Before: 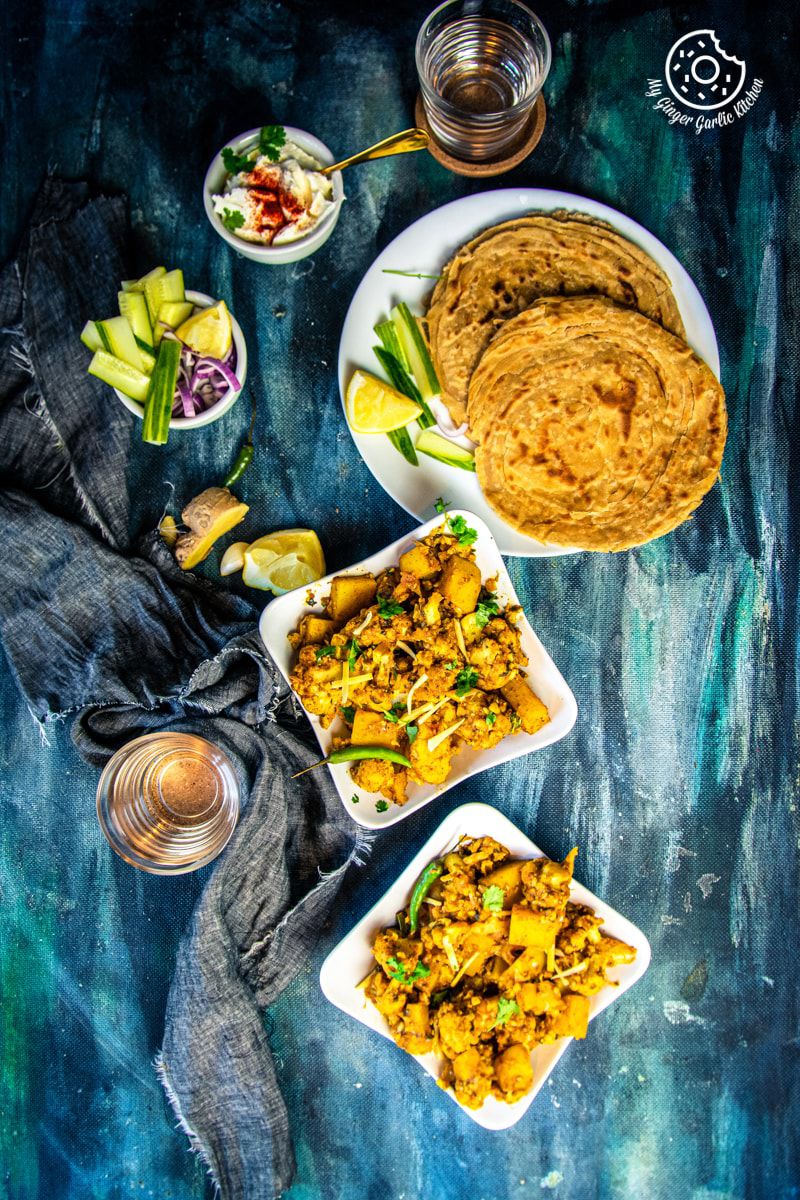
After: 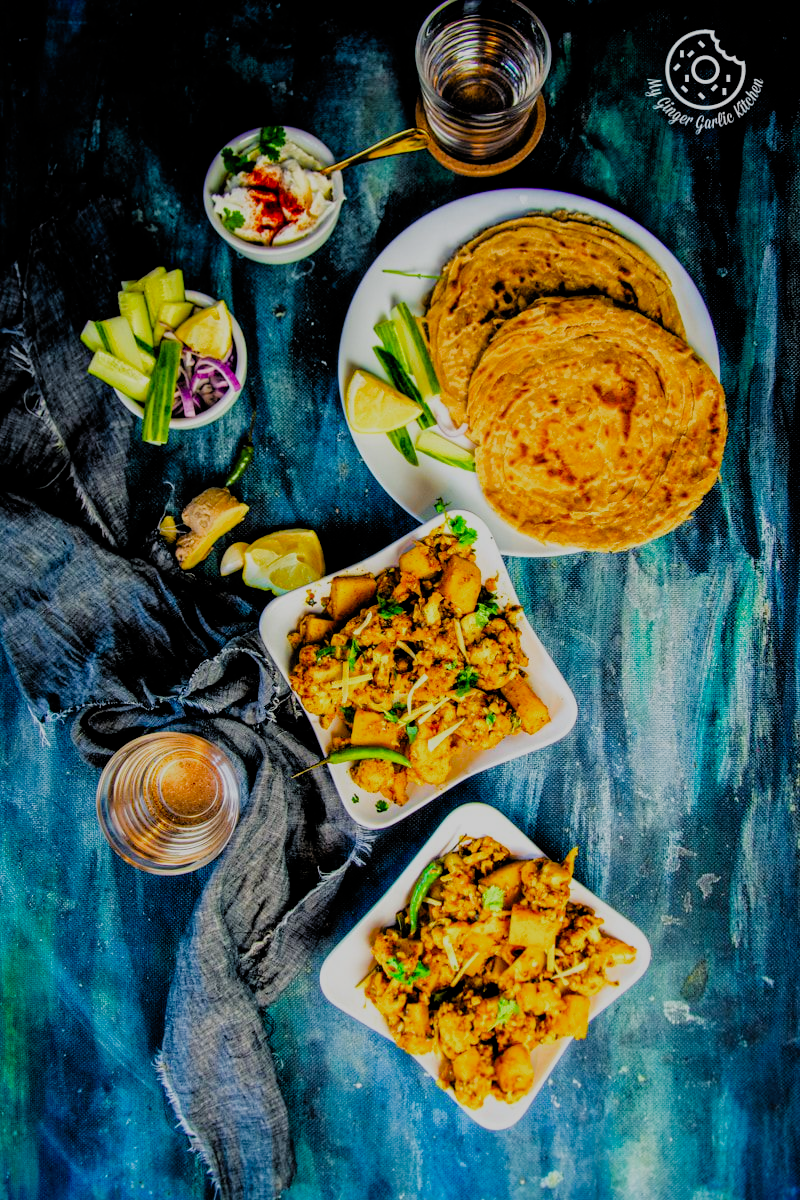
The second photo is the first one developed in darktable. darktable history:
filmic rgb: black relative exposure -4.4 EV, white relative exposure 5 EV, threshold 3 EV, hardness 2.23, latitude 40.06%, contrast 1.15, highlights saturation mix 10%, shadows ↔ highlights balance 1.04%, preserve chrominance RGB euclidean norm (legacy), color science v4 (2020), enable highlight reconstruction true
